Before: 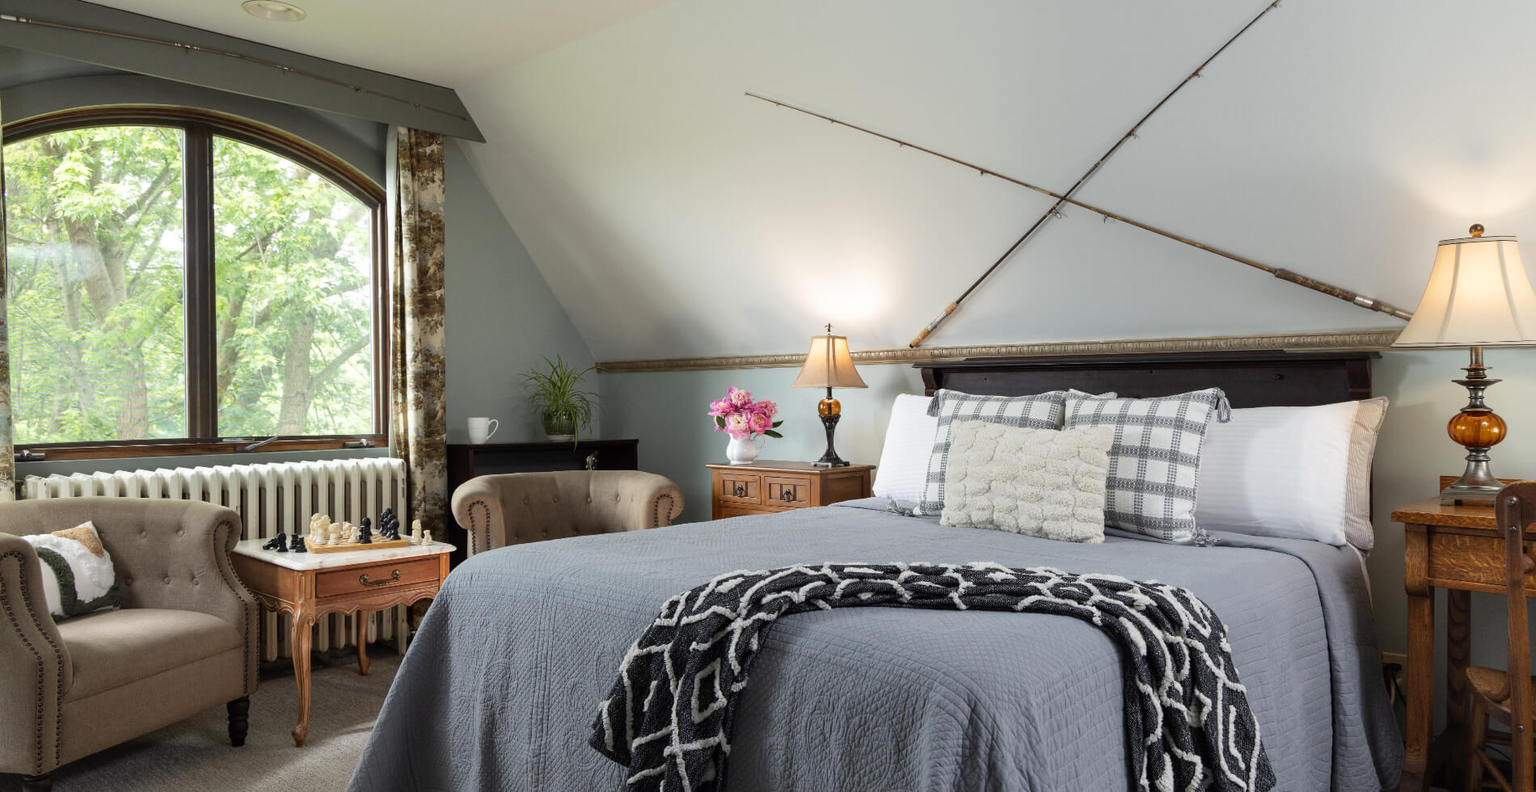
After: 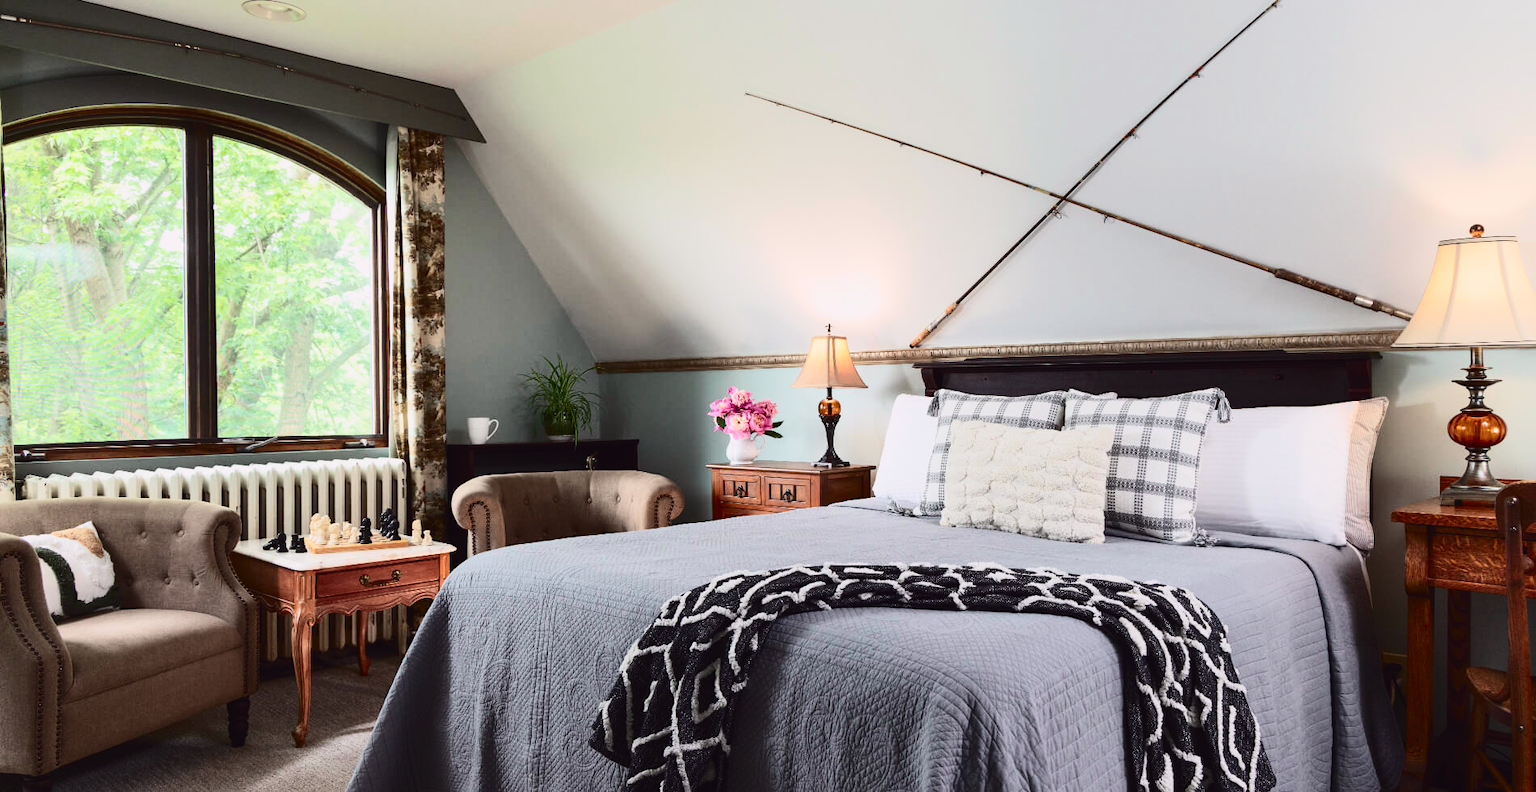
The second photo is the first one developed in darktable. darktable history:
contrast brightness saturation: contrast 0.279
tone curve: curves: ch0 [(0, 0.025) (0.15, 0.143) (0.452, 0.486) (0.751, 0.788) (1, 0.961)]; ch1 [(0, 0) (0.43, 0.408) (0.476, 0.469) (0.497, 0.507) (0.546, 0.571) (0.566, 0.607) (0.62, 0.657) (1, 1)]; ch2 [(0, 0) (0.386, 0.397) (0.505, 0.498) (0.547, 0.546) (0.579, 0.58) (1, 1)], color space Lab, independent channels
